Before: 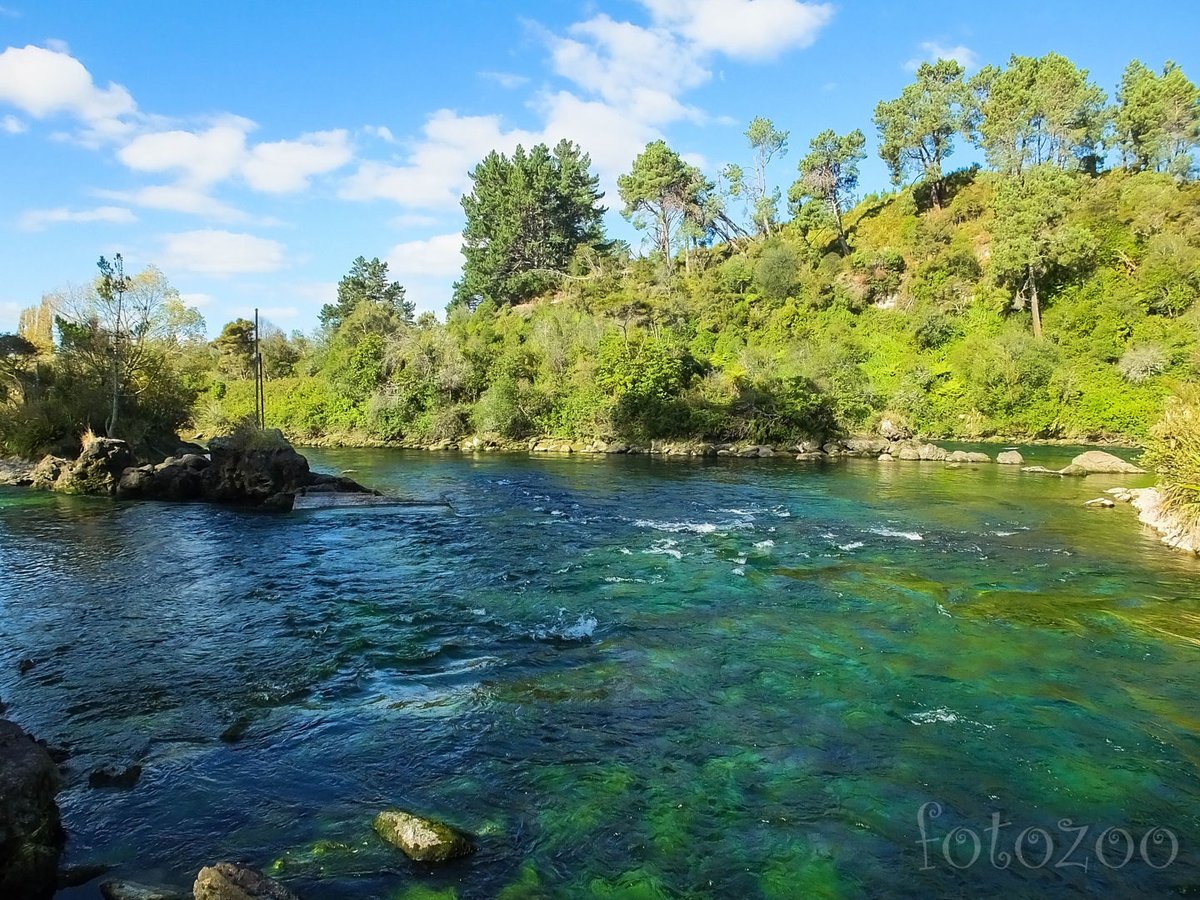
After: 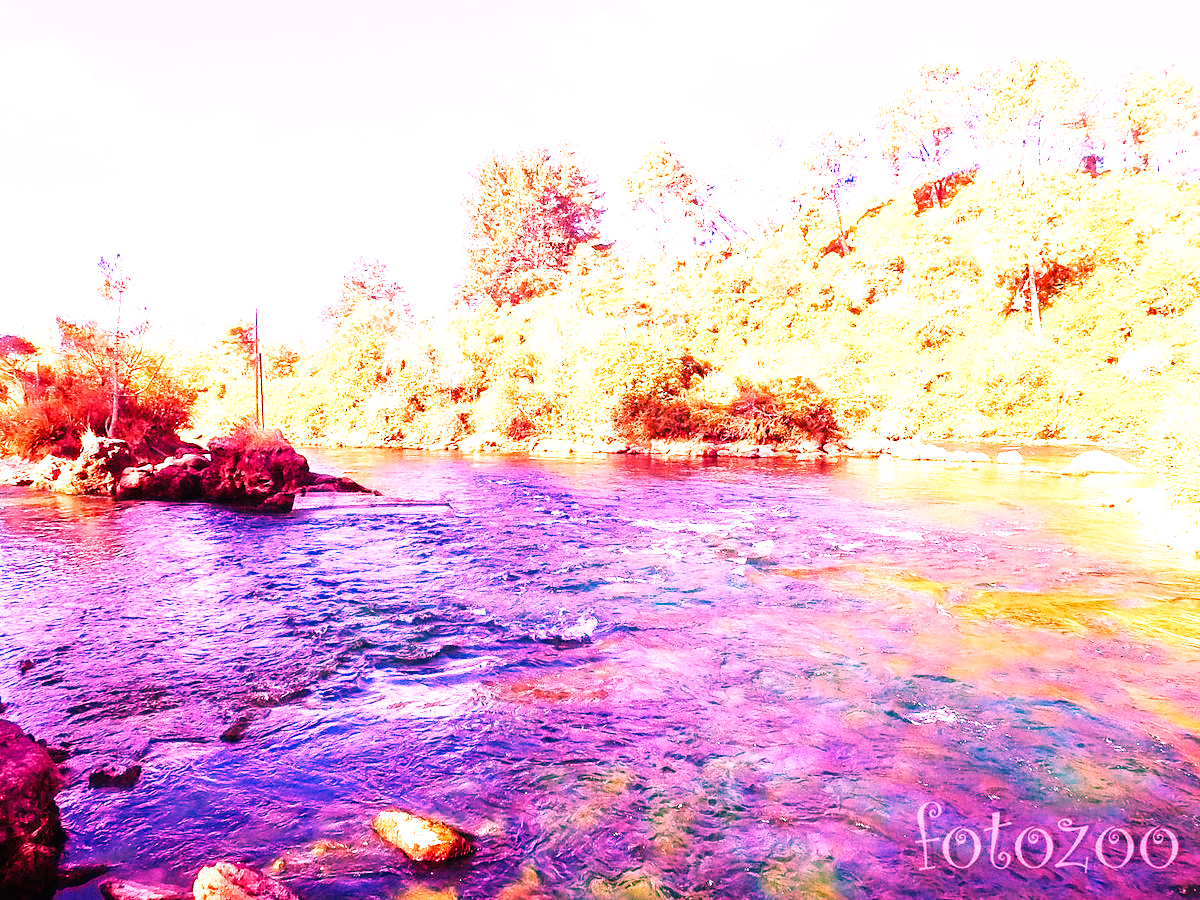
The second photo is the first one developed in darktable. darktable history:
base curve: curves: ch0 [(0, 0) (0.007, 0.004) (0.027, 0.03) (0.046, 0.07) (0.207, 0.54) (0.442, 0.872) (0.673, 0.972) (1, 1)], preserve colors none
white balance: red 4.26, blue 1.802
contrast equalizer: octaves 7, y [[0.6 ×6], [0.55 ×6], [0 ×6], [0 ×6], [0 ×6]], mix -0.2
